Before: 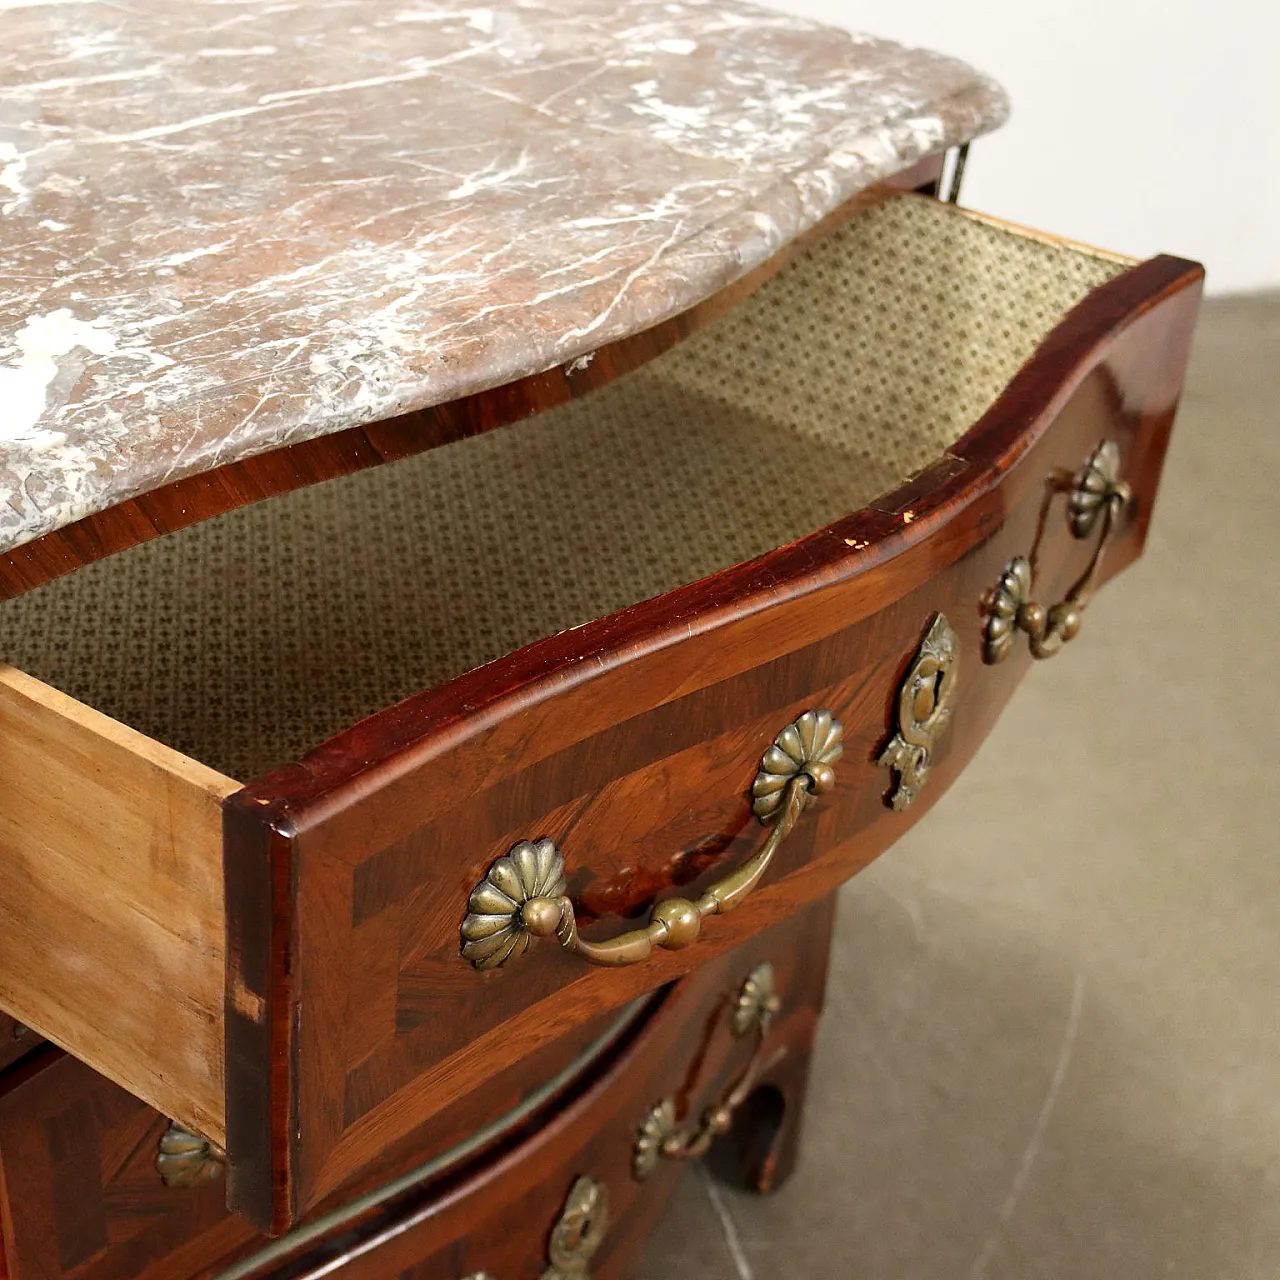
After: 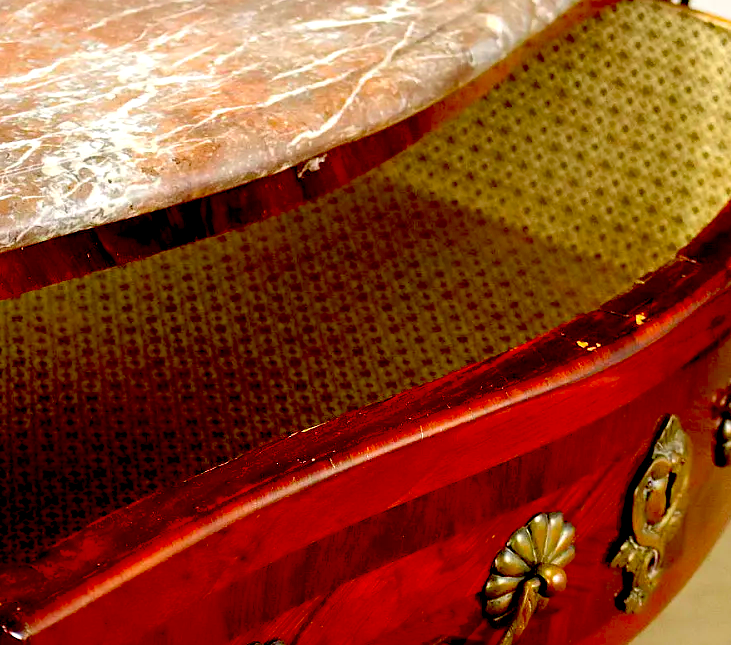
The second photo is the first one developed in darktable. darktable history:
exposure: black level correction 0.048, exposure 0.013 EV, compensate exposure bias true, compensate highlight preservation false
crop: left 20.939%, top 15.469%, right 21.916%, bottom 34.107%
local contrast: highlights 107%, shadows 98%, detail 119%, midtone range 0.2
color correction: highlights b* 0.06, saturation 1.84
